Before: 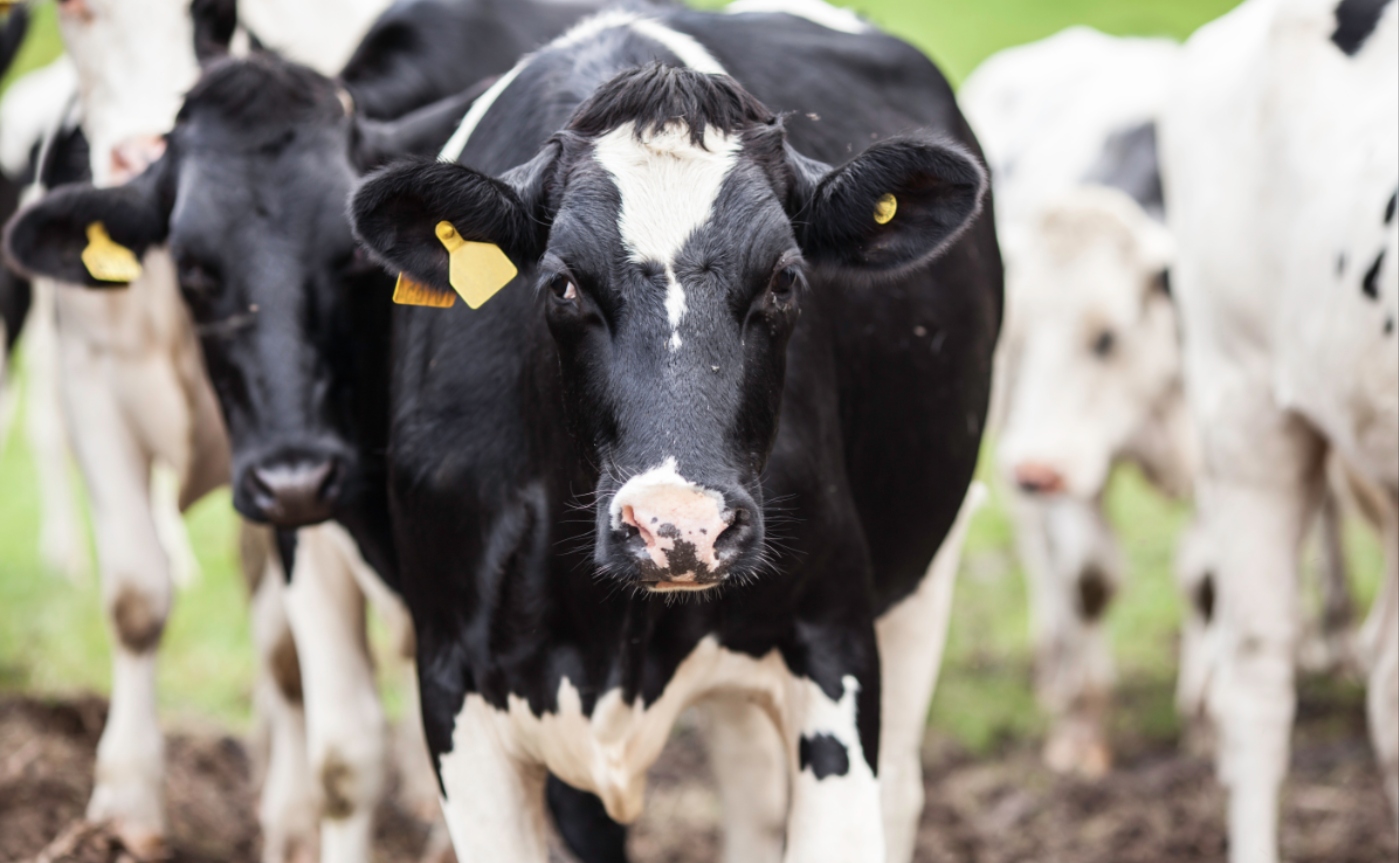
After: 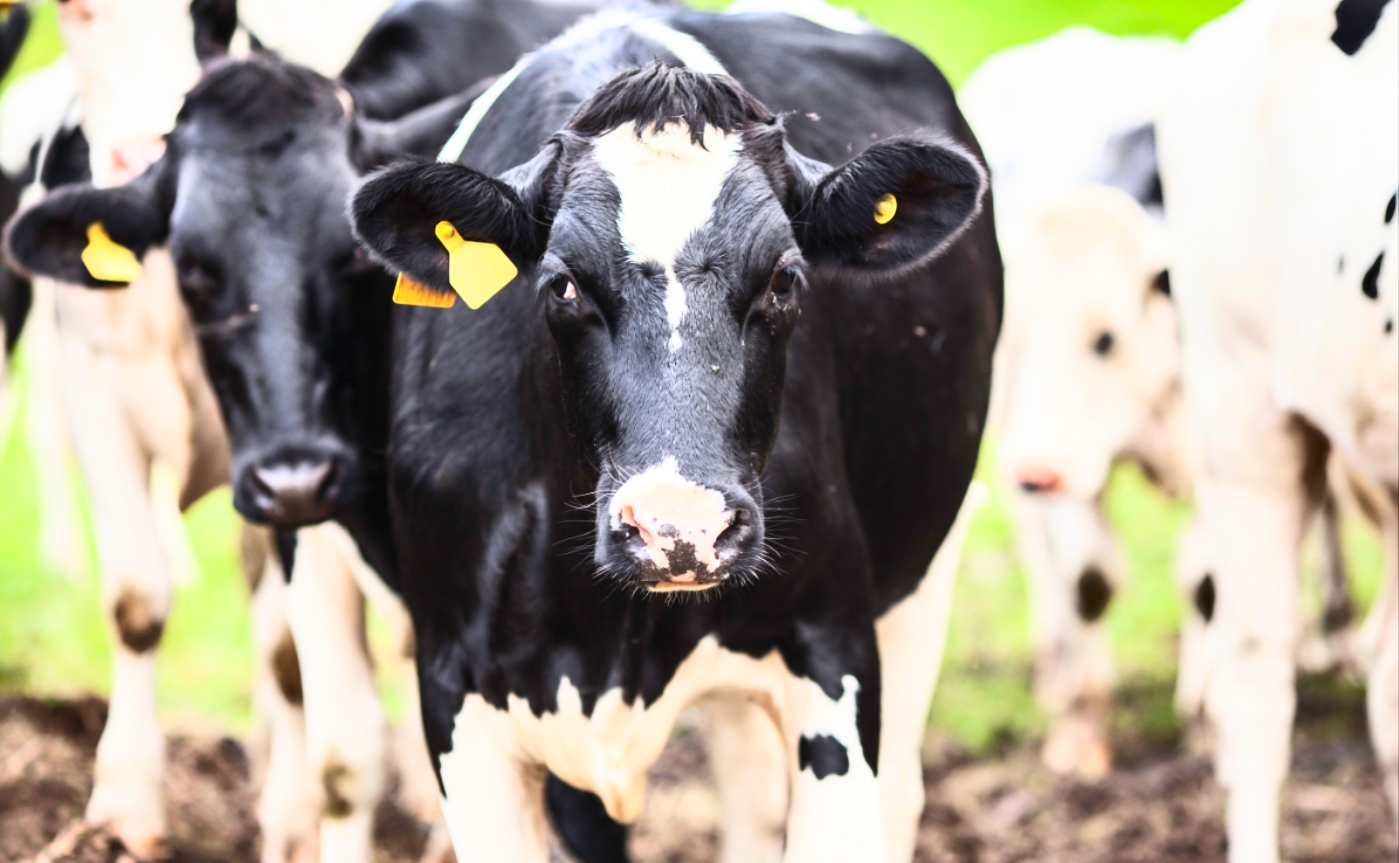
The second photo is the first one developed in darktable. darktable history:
base curve: curves: ch0 [(0, 0) (0.579, 0.807) (1, 1)], exposure shift 0.586
contrast brightness saturation: contrast 0.23, brightness 0.103, saturation 0.285
shadows and highlights: low approximation 0.01, soften with gaussian
